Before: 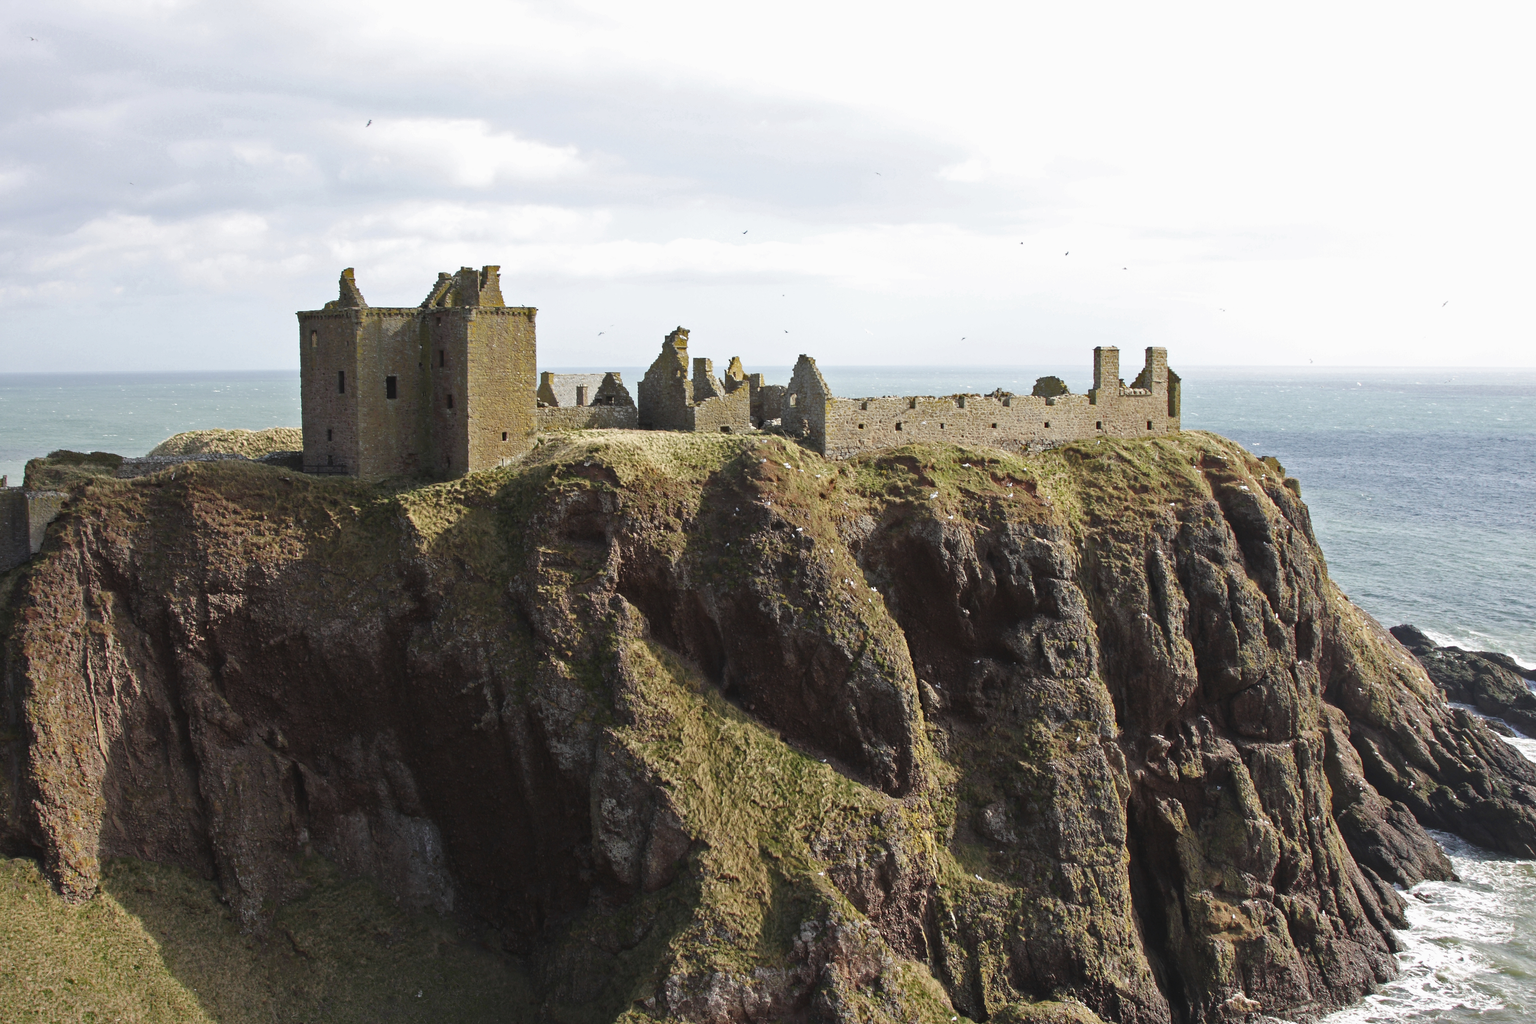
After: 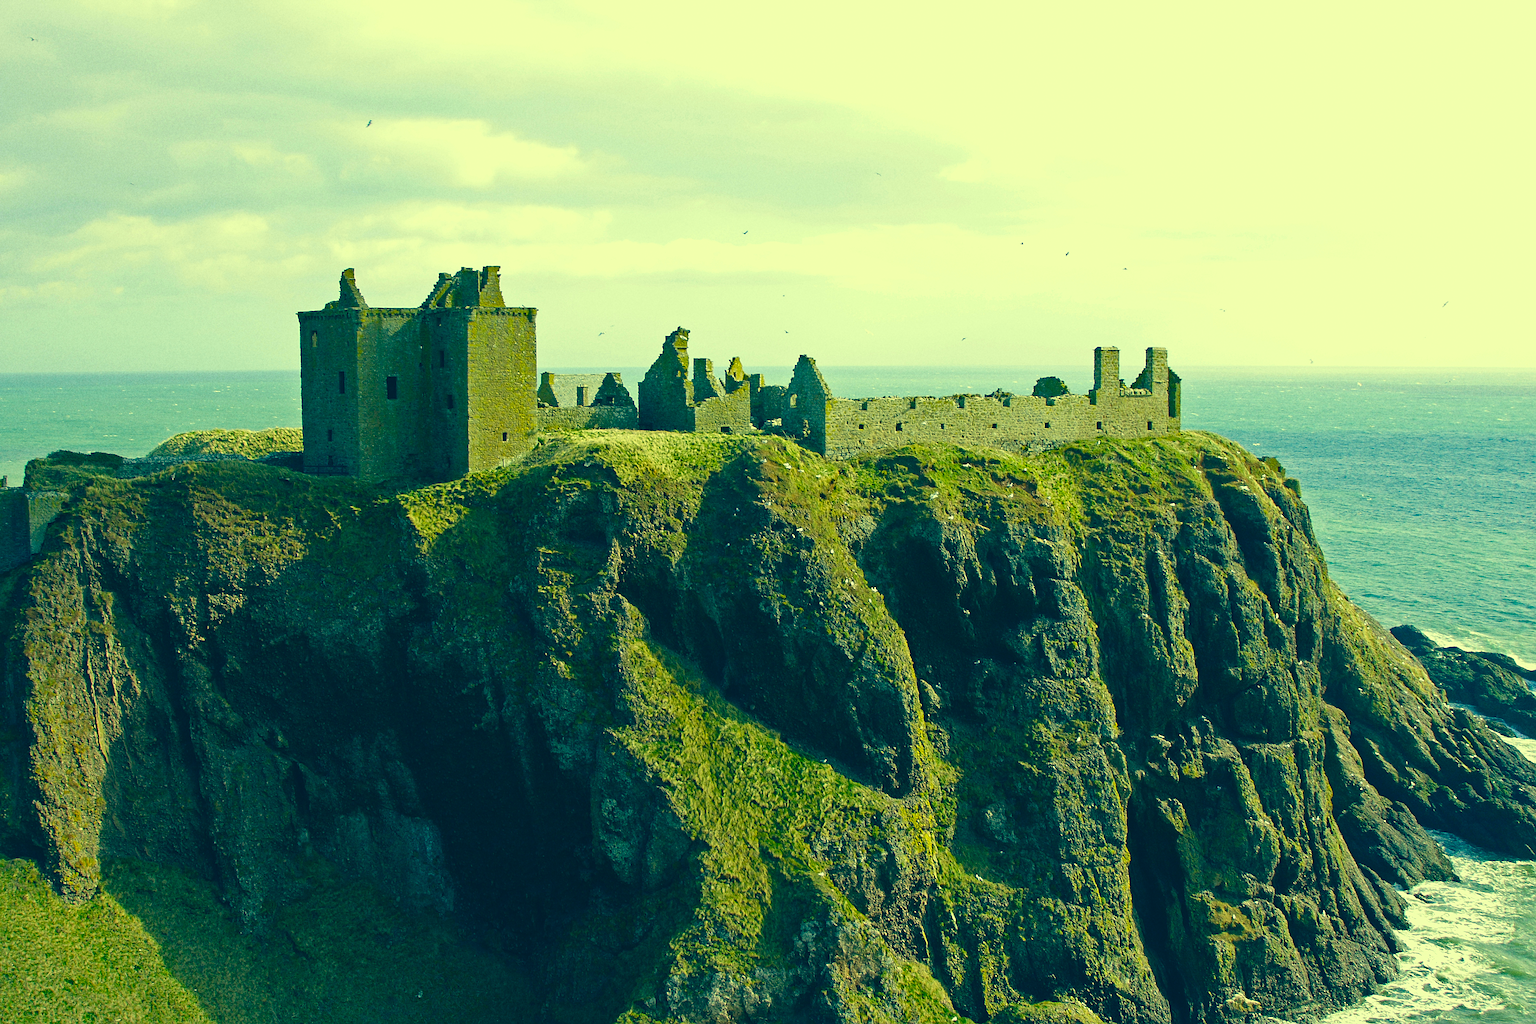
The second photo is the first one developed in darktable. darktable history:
color balance rgb: perceptual saturation grading › global saturation 20%, global vibrance 20%
grain: on, module defaults
sharpen: on, module defaults
color correction: highlights a* -15.58, highlights b* 40, shadows a* -40, shadows b* -26.18
